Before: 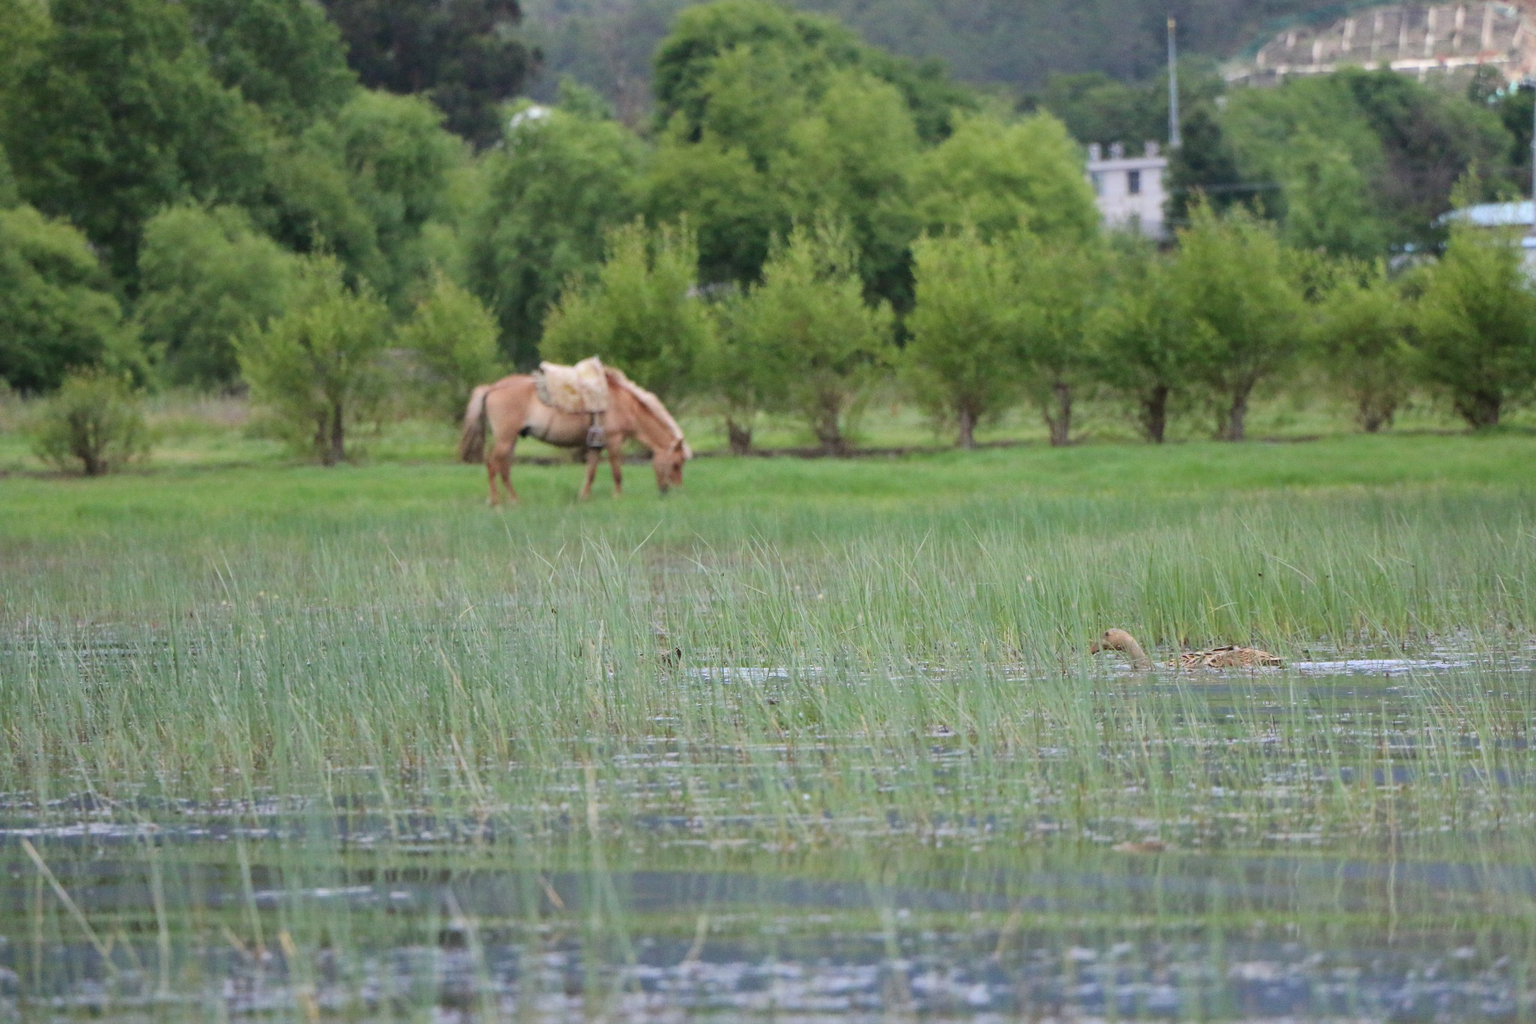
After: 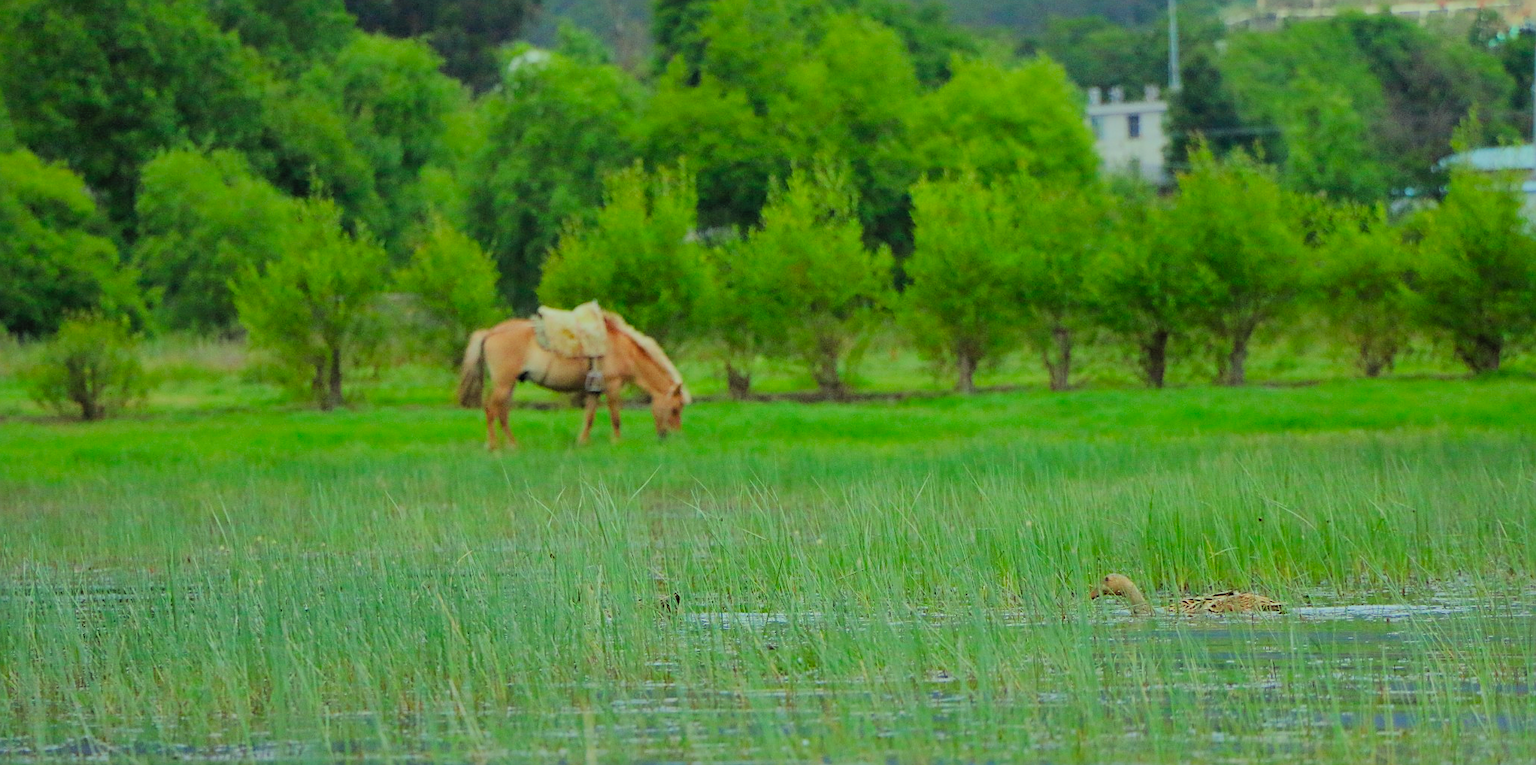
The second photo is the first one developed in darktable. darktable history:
color correction: highlights a* -11, highlights b* 9.89, saturation 1.72
shadows and highlights: on, module defaults
tone equalizer: luminance estimator HSV value / RGB max
filmic rgb: black relative exposure -7.65 EV, white relative exposure 4.56 EV, threshold 5.96 EV, hardness 3.61, color science v4 (2020), enable highlight reconstruction true
sharpen: on, module defaults
crop: left 0.233%, top 5.509%, bottom 19.884%
